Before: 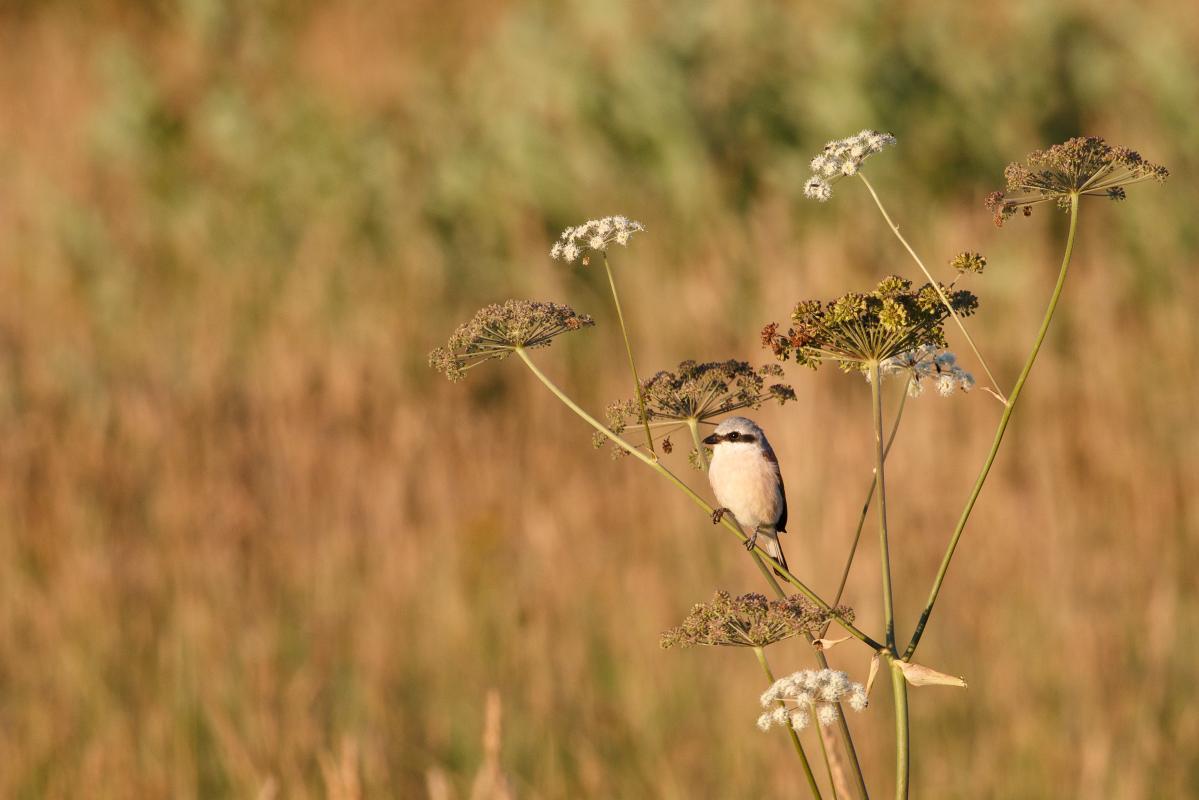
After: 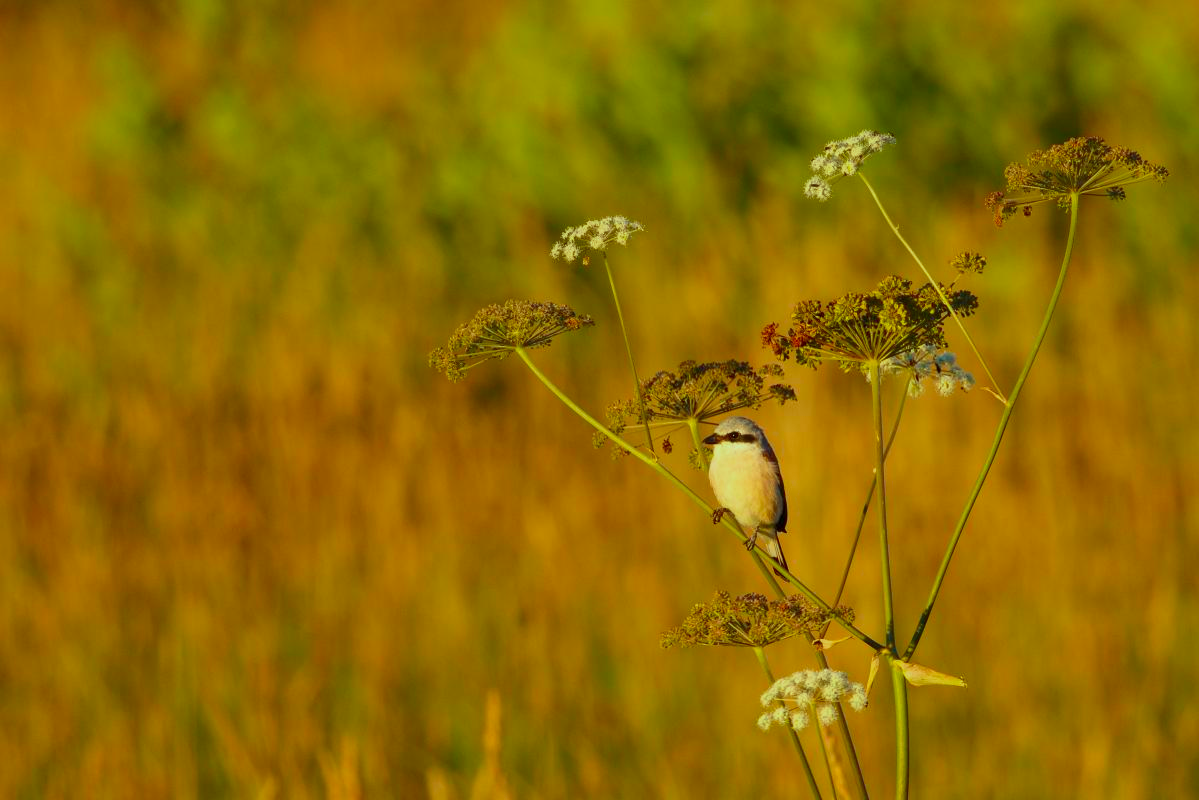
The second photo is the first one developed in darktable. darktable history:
tone equalizer: -8 EV 0.248 EV, -7 EV 0.393 EV, -6 EV 0.407 EV, -5 EV 0.276 EV, -3 EV -0.282 EV, -2 EV -0.425 EV, -1 EV -0.433 EV, +0 EV -0.264 EV
exposure: compensate highlight preservation false
color correction: highlights a* -10.95, highlights b* 9.91, saturation 1.72
